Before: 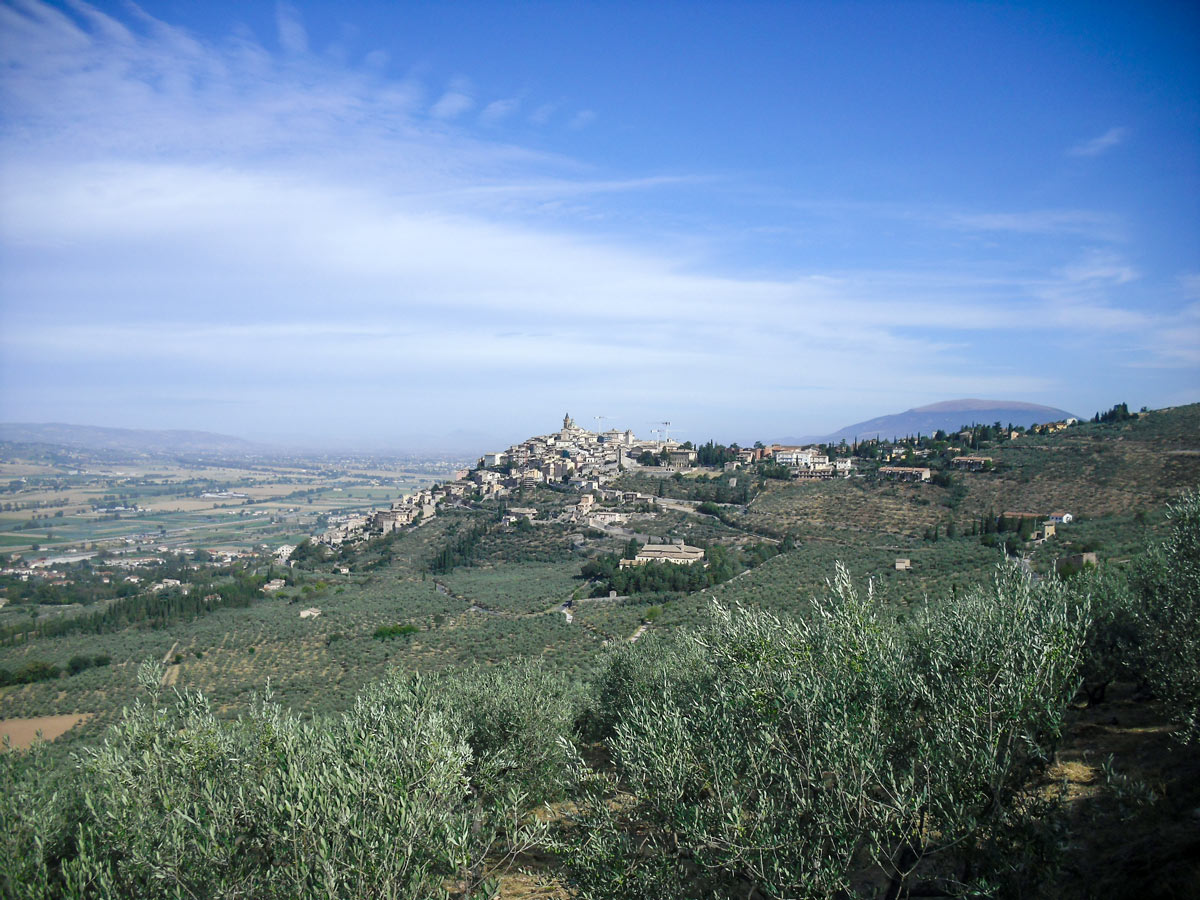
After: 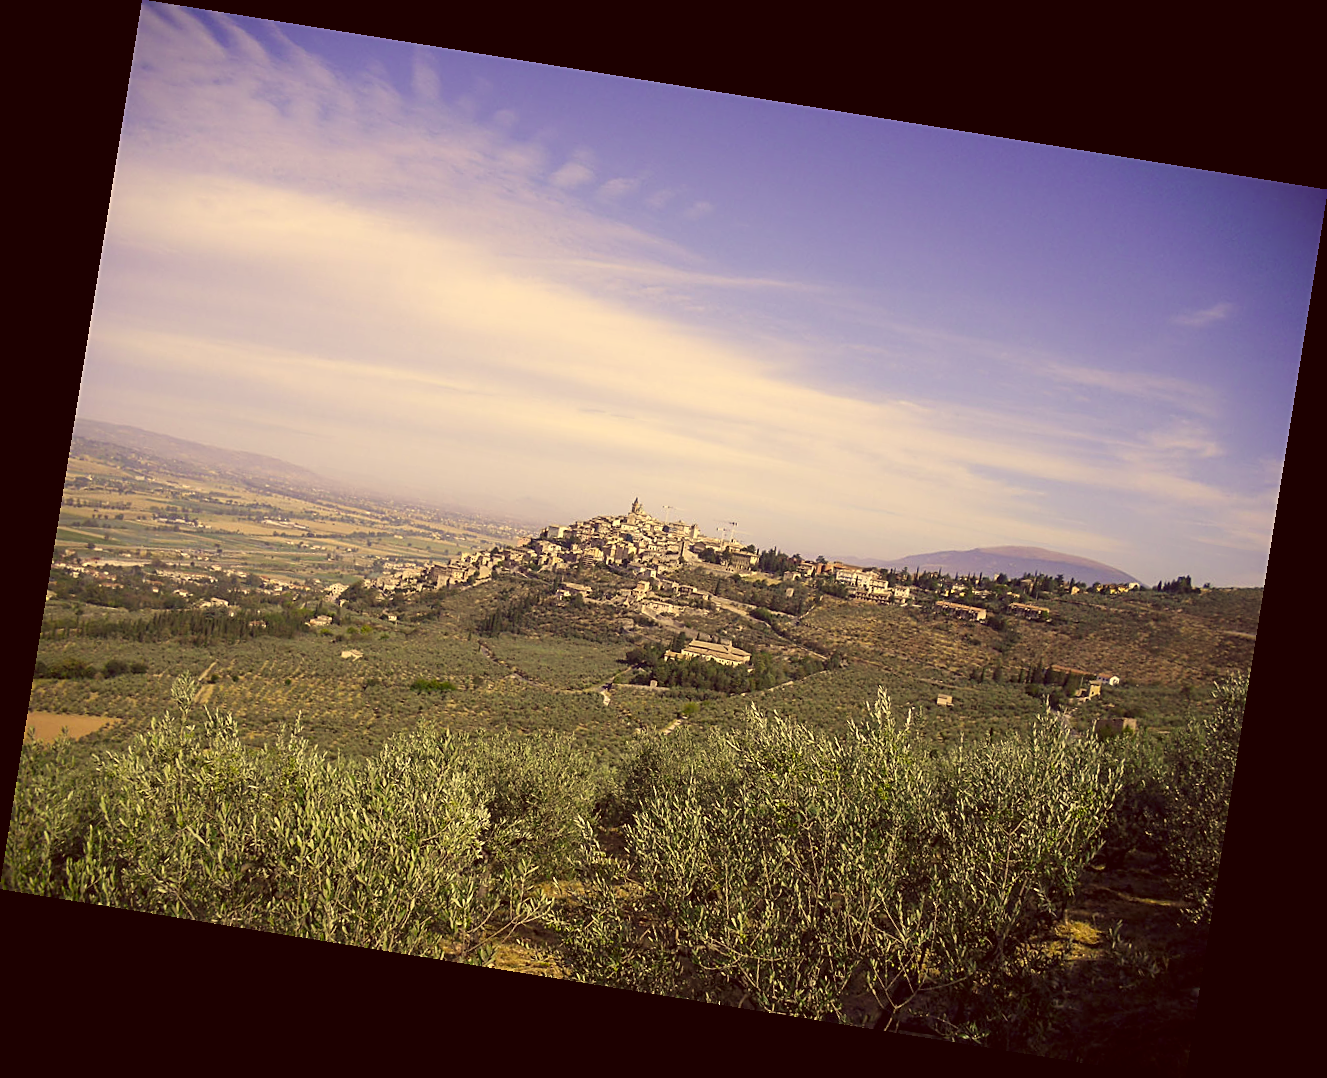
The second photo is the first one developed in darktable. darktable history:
sharpen: on, module defaults
rotate and perspective: rotation 9.12°, automatic cropping off
color correction: highlights a* 10.12, highlights b* 39.04, shadows a* 14.62, shadows b* 3.37
base curve: preserve colors none
white balance: red 0.978, blue 0.999
